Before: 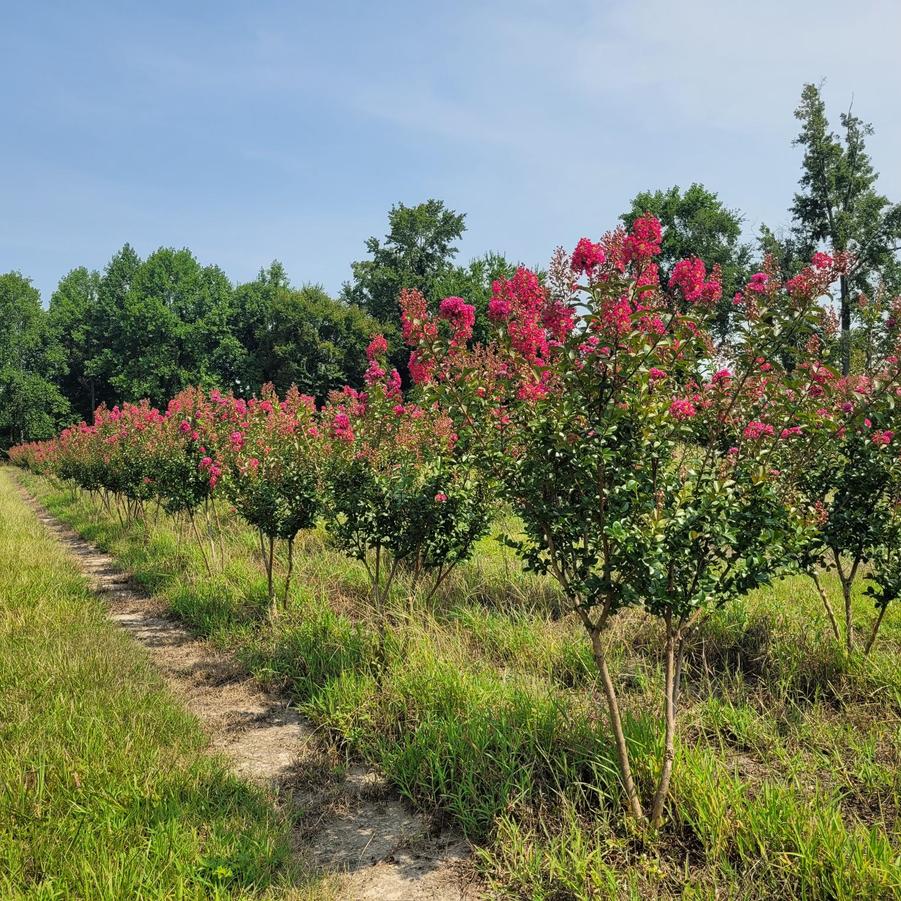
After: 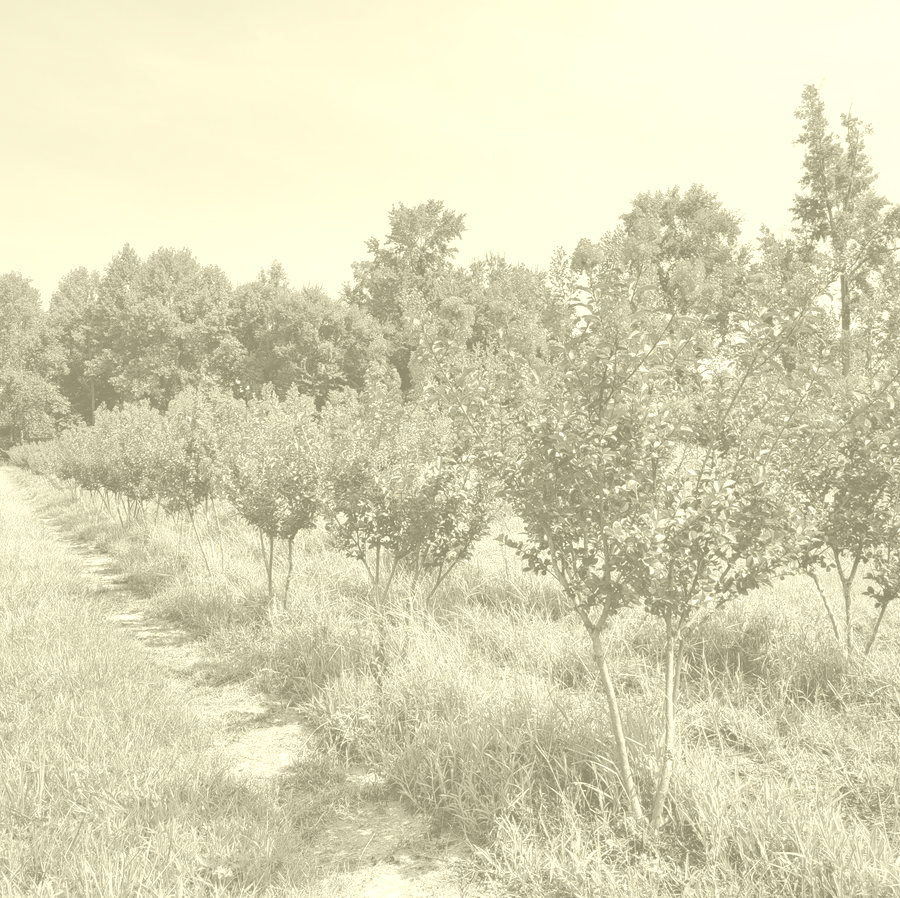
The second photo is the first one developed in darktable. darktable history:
crop: top 0.05%, bottom 0.098%
colorize: hue 43.2°, saturation 40%, version 1
exposure: exposure 0.426 EV, compensate highlight preservation false
